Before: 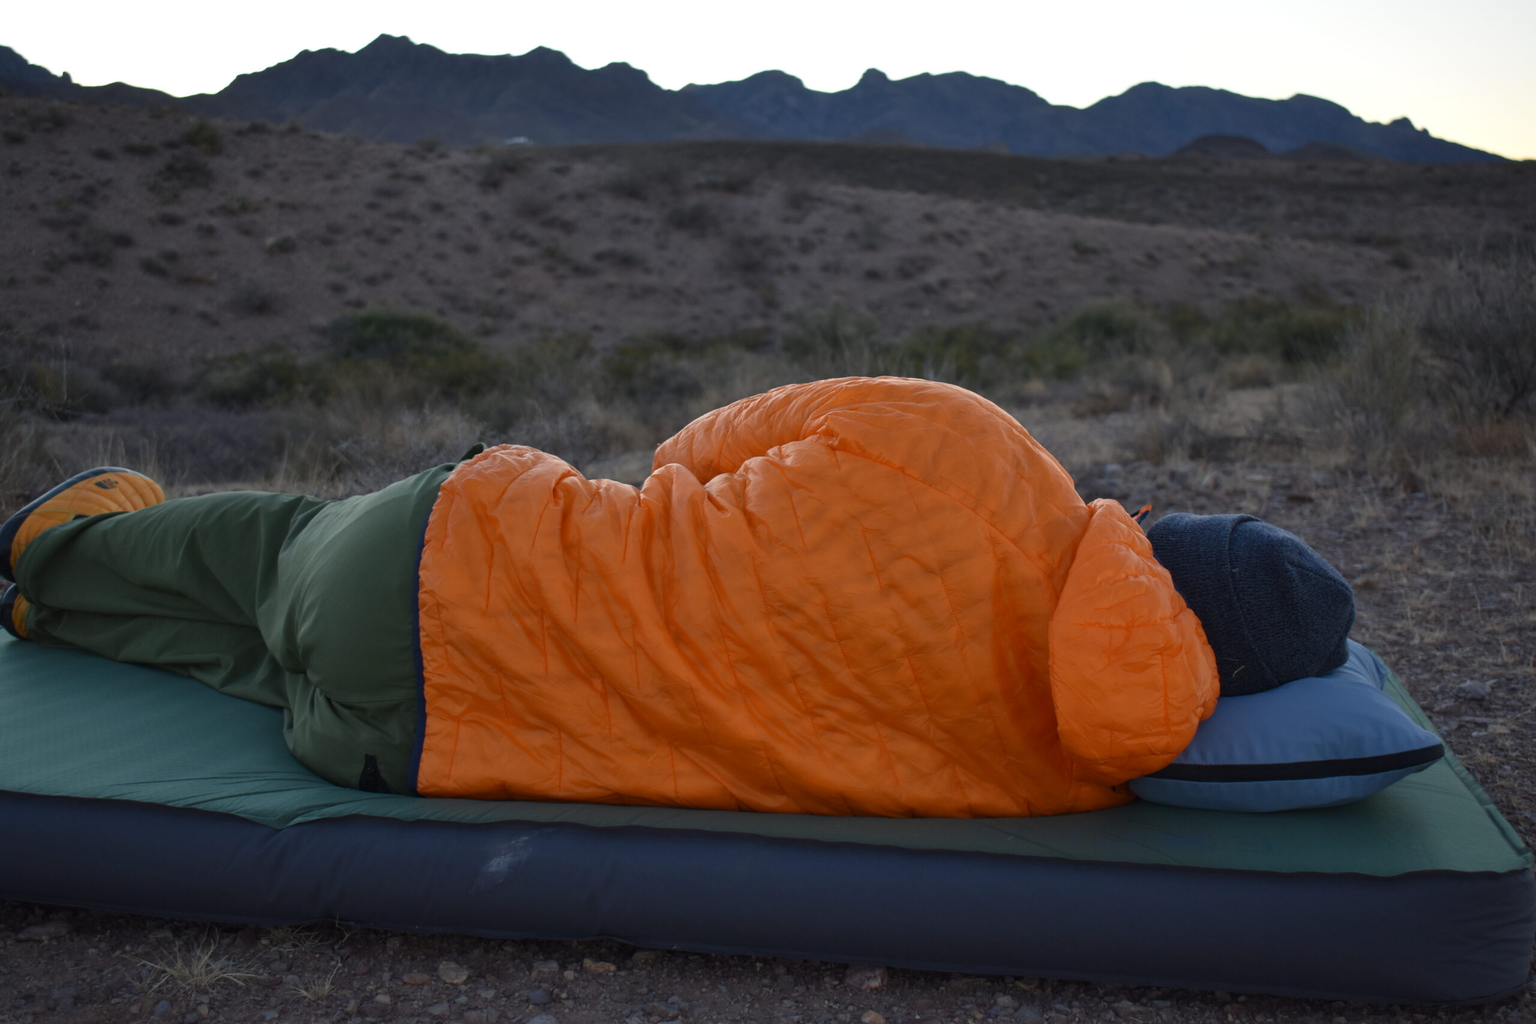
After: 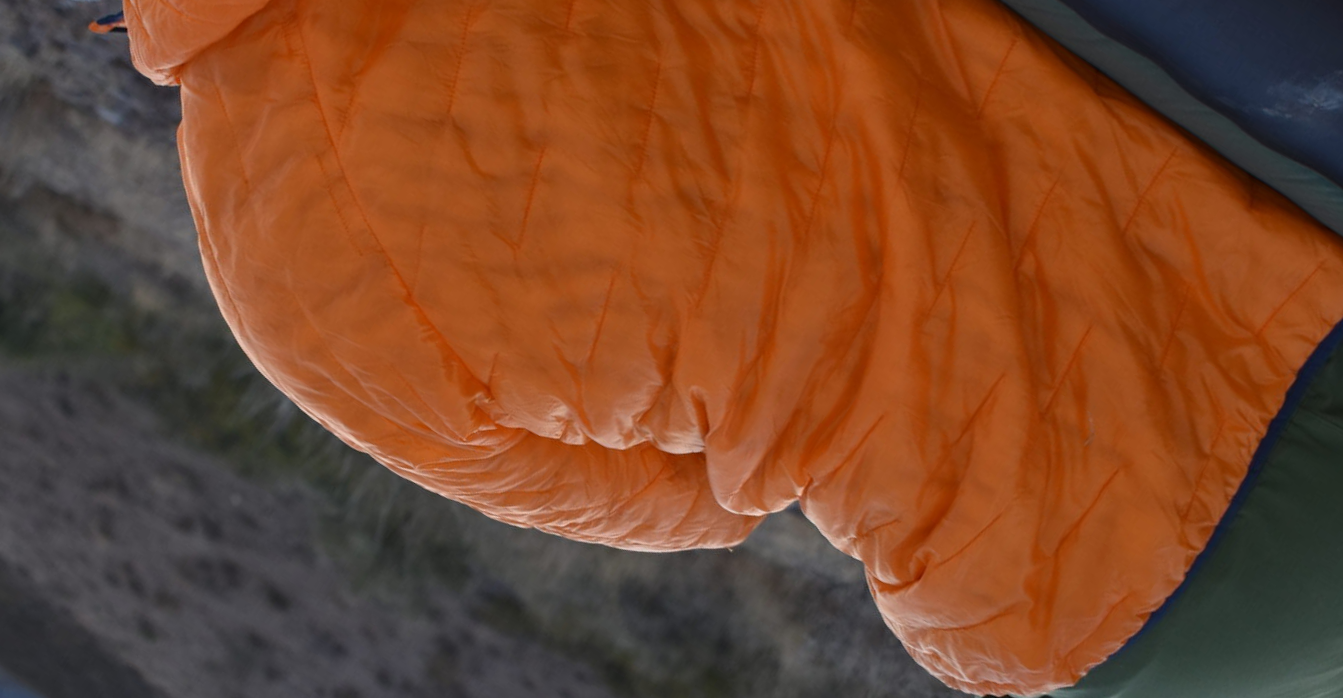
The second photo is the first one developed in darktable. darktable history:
crop and rotate: angle 147.97°, left 9.199%, top 15.662%, right 4.554%, bottom 17.127%
